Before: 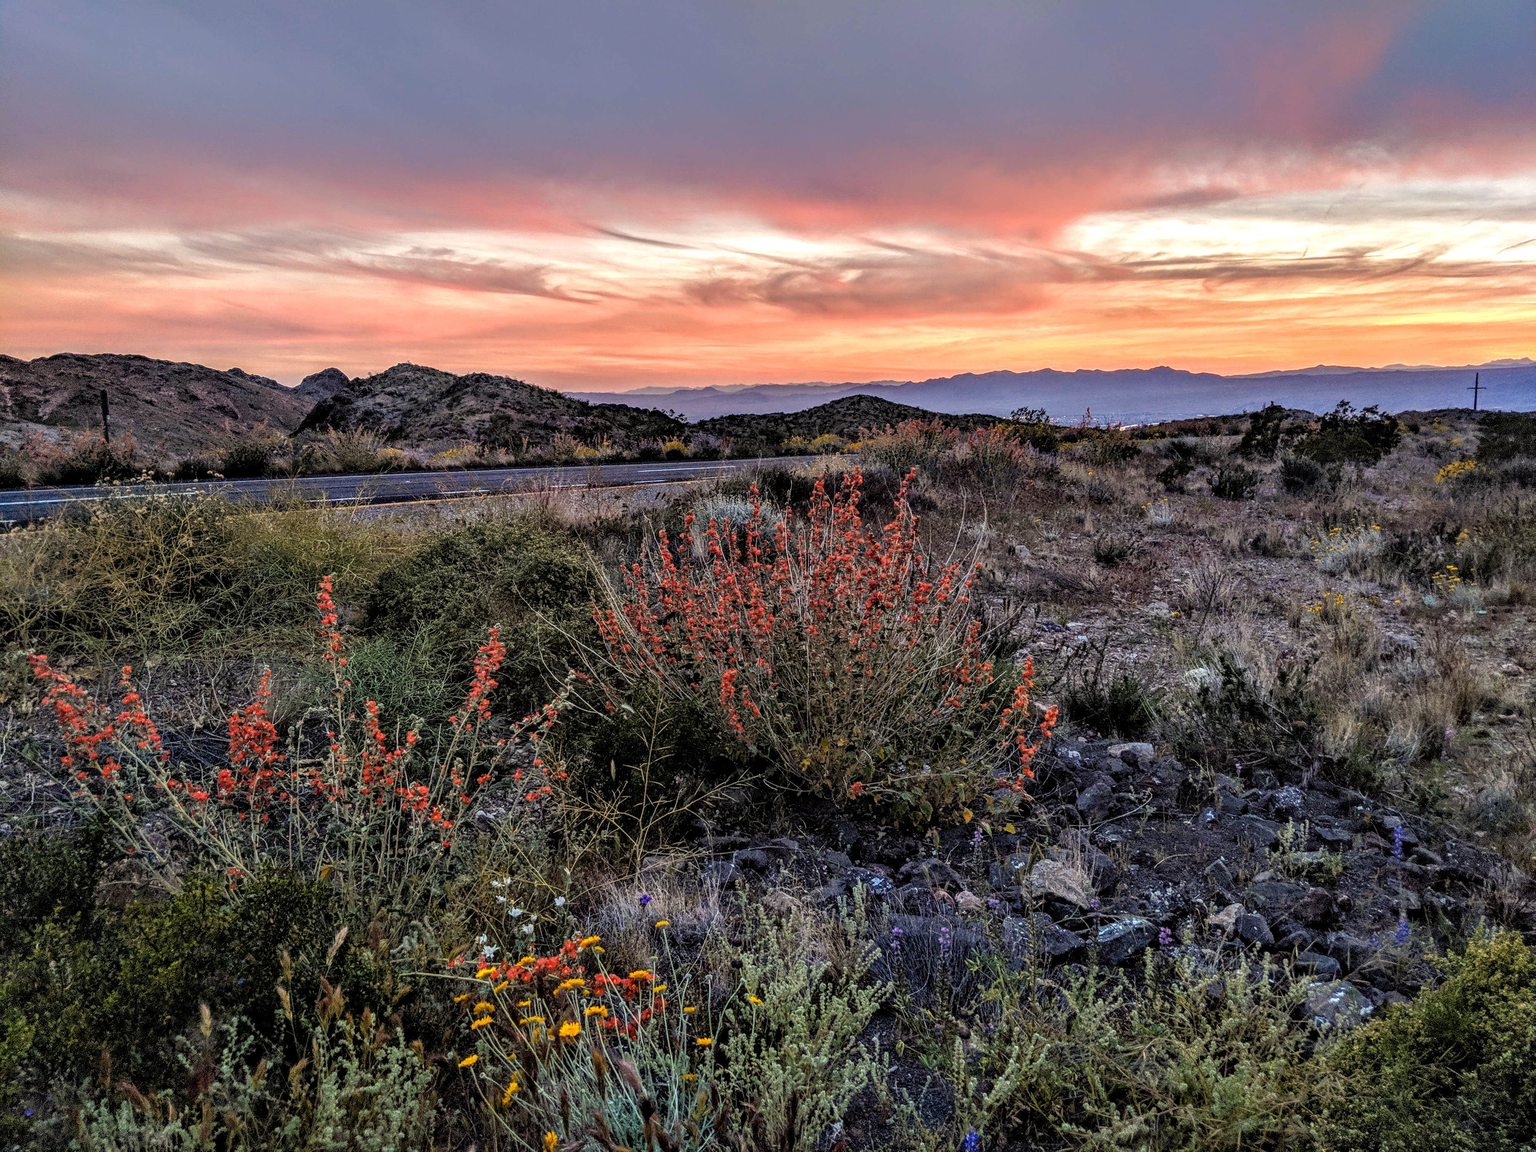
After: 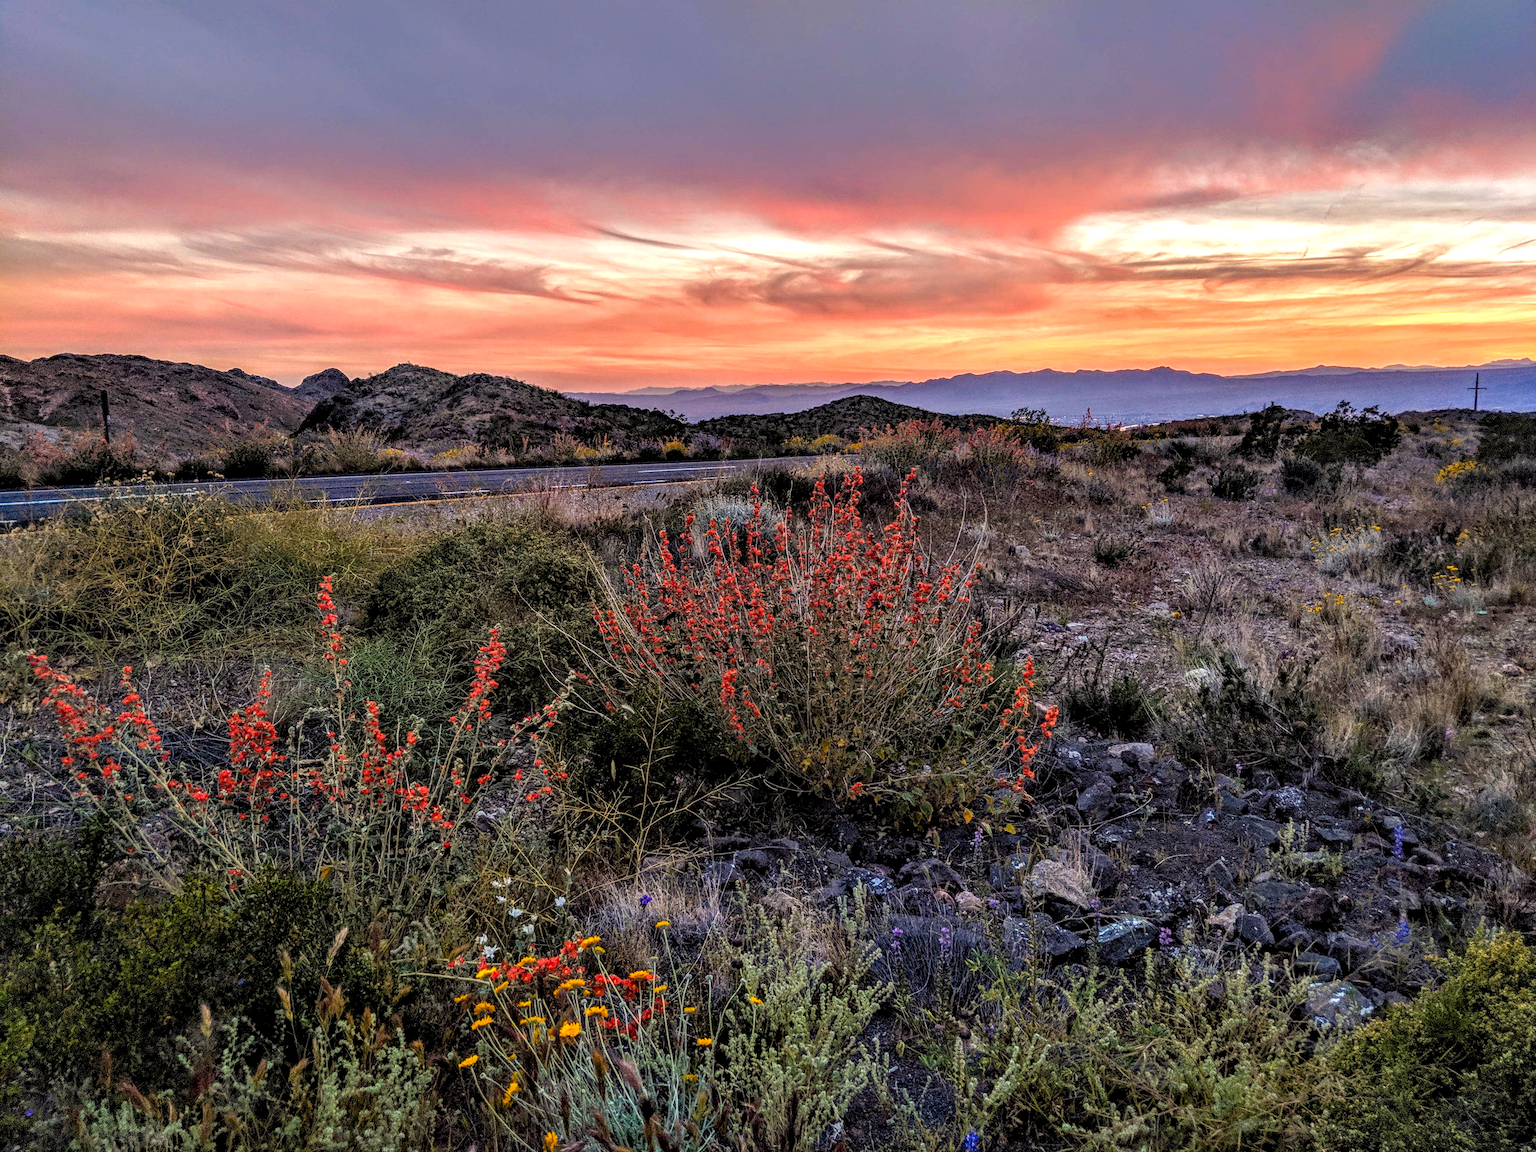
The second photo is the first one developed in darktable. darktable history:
local contrast: highlights 100%, shadows 100%, detail 120%, midtone range 0.2
color correction: highlights a* 3.22, highlights b* 1.93, saturation 1.19
